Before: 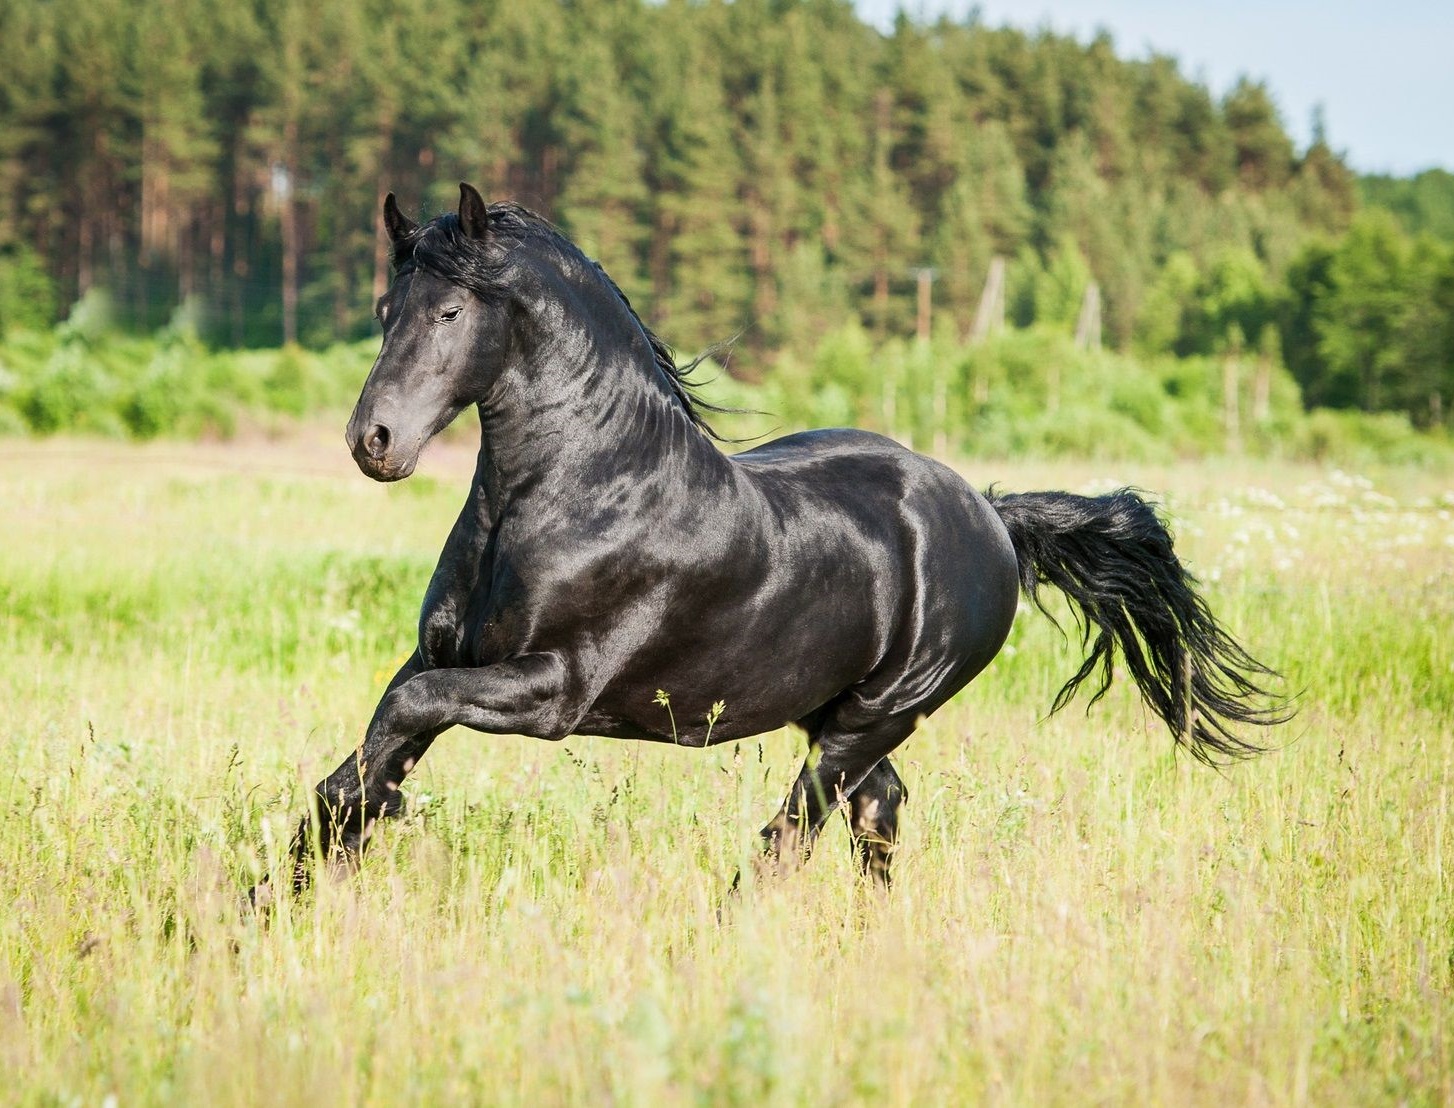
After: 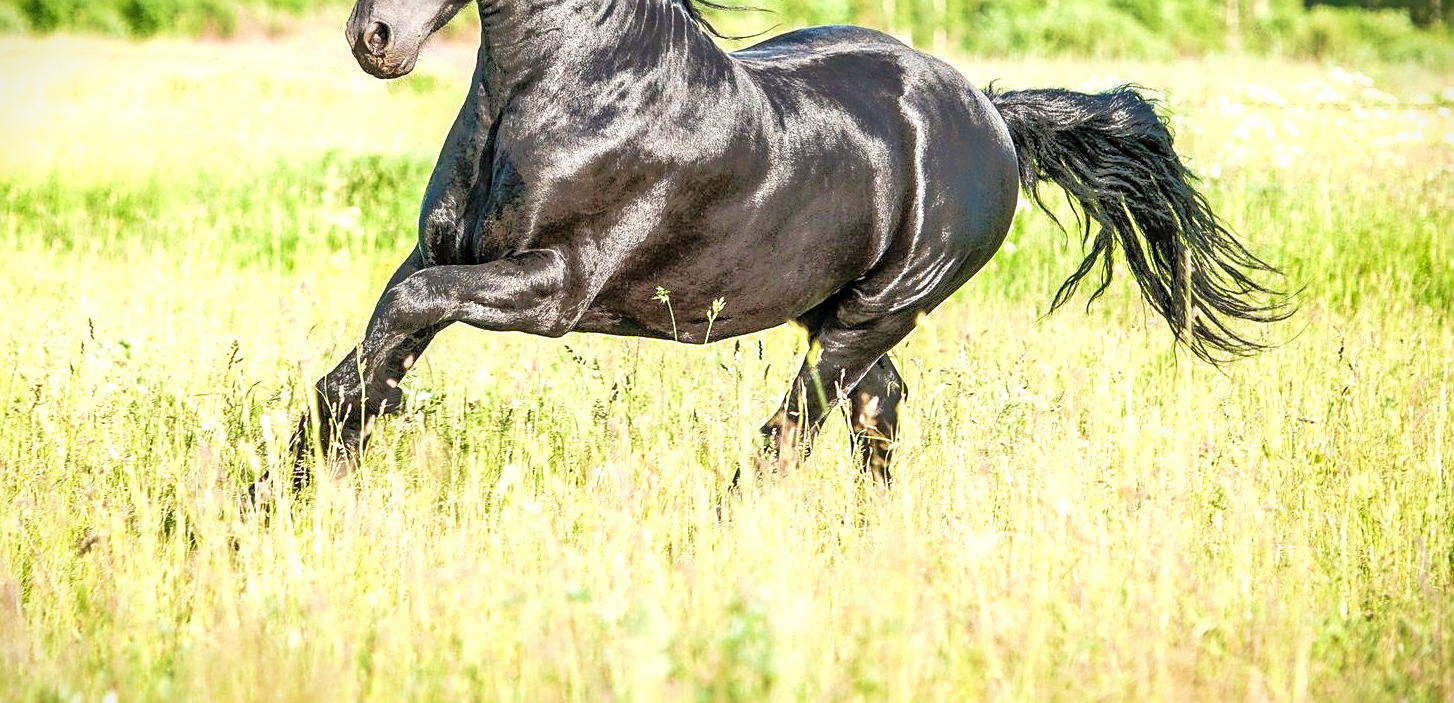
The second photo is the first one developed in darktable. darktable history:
crop and rotate: top 36.489%
local contrast: detail 130%
tone equalizer: -8 EV -0.518 EV, -7 EV -0.346 EV, -6 EV -0.074 EV, -5 EV 0.438 EV, -4 EV 0.951 EV, -3 EV 0.817 EV, -2 EV -0.005 EV, -1 EV 0.124 EV, +0 EV -0.013 EV
exposure: exposure 0.495 EV, compensate highlight preservation false
sharpen: on, module defaults
vignetting: fall-off start 100.48%, brightness -0.593, saturation 0.002, width/height ratio 1.303
velvia: on, module defaults
